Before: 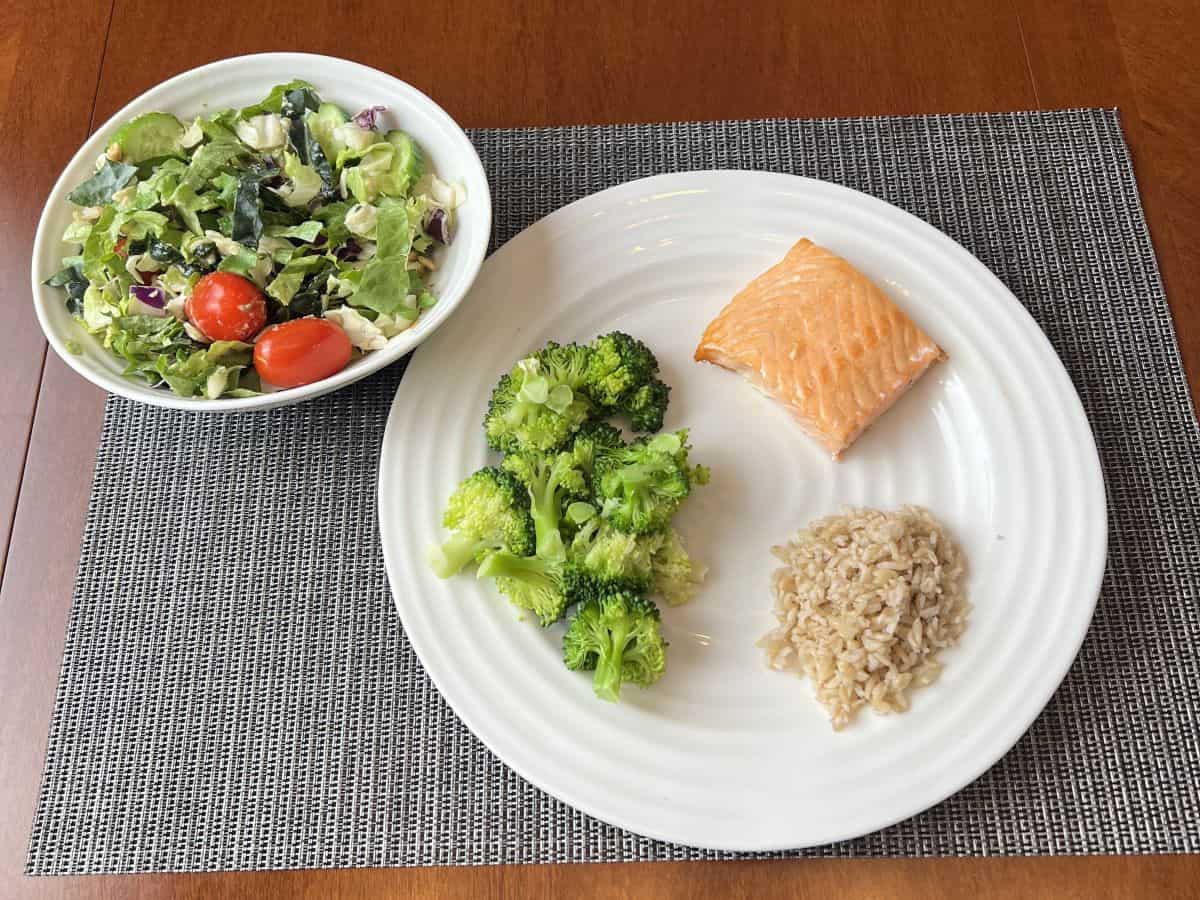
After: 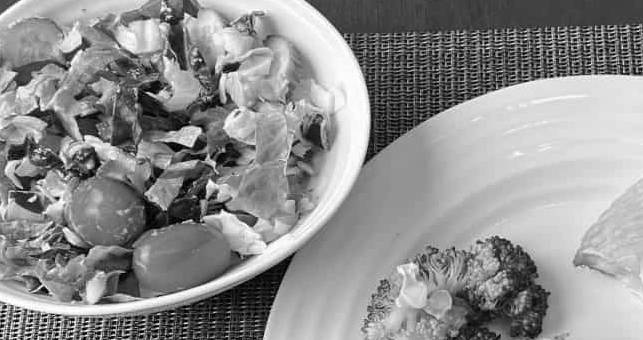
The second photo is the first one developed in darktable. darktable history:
crop: left 10.121%, top 10.631%, right 36.218%, bottom 51.526%
monochrome: on, module defaults
